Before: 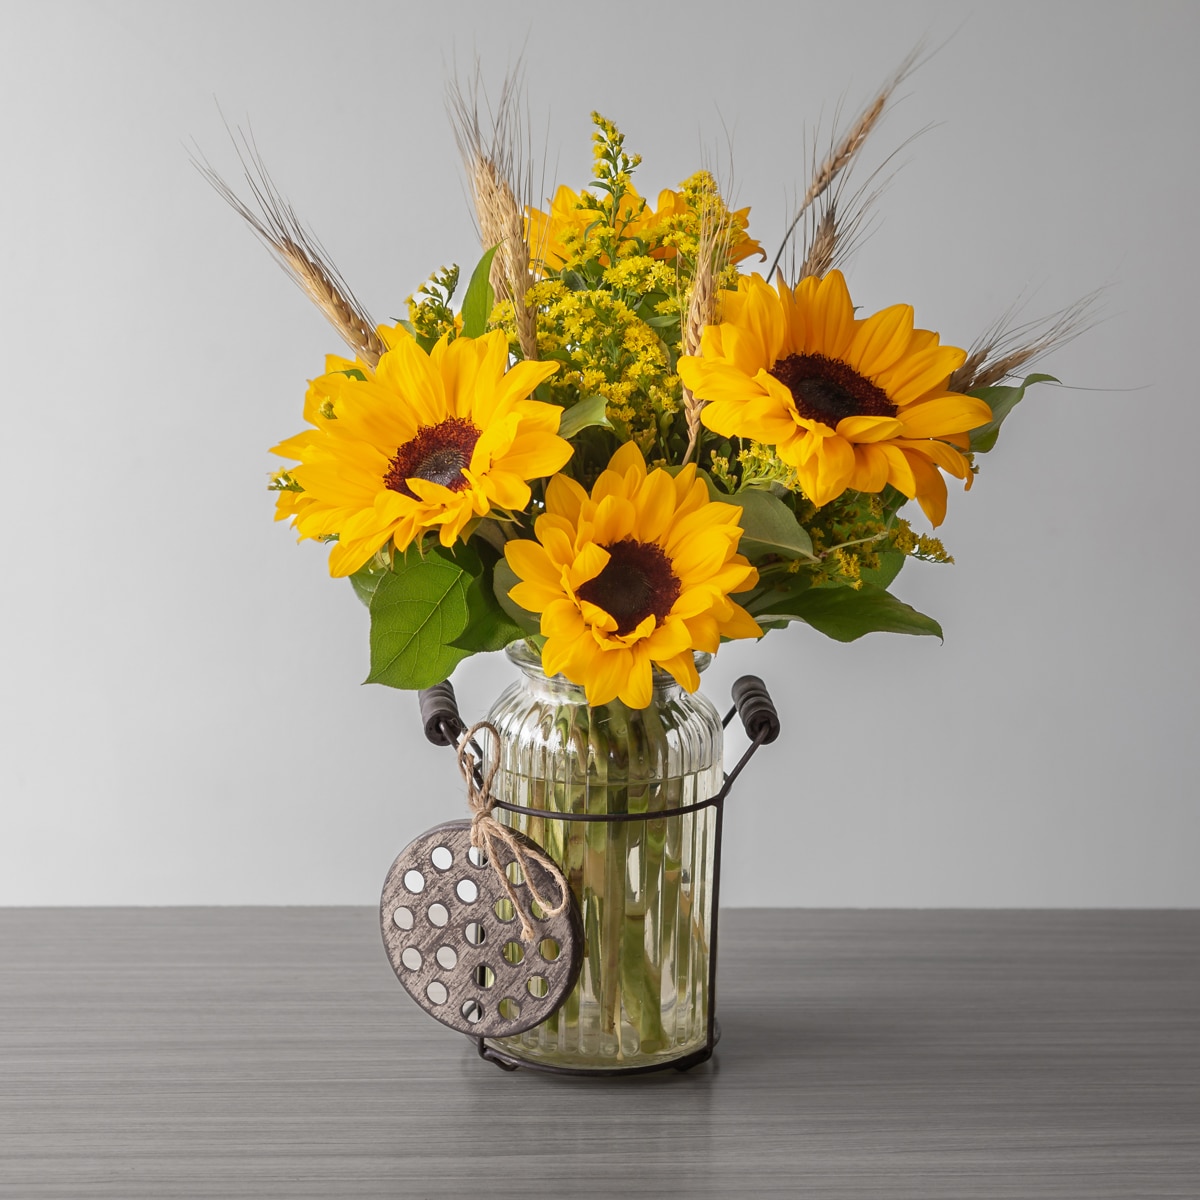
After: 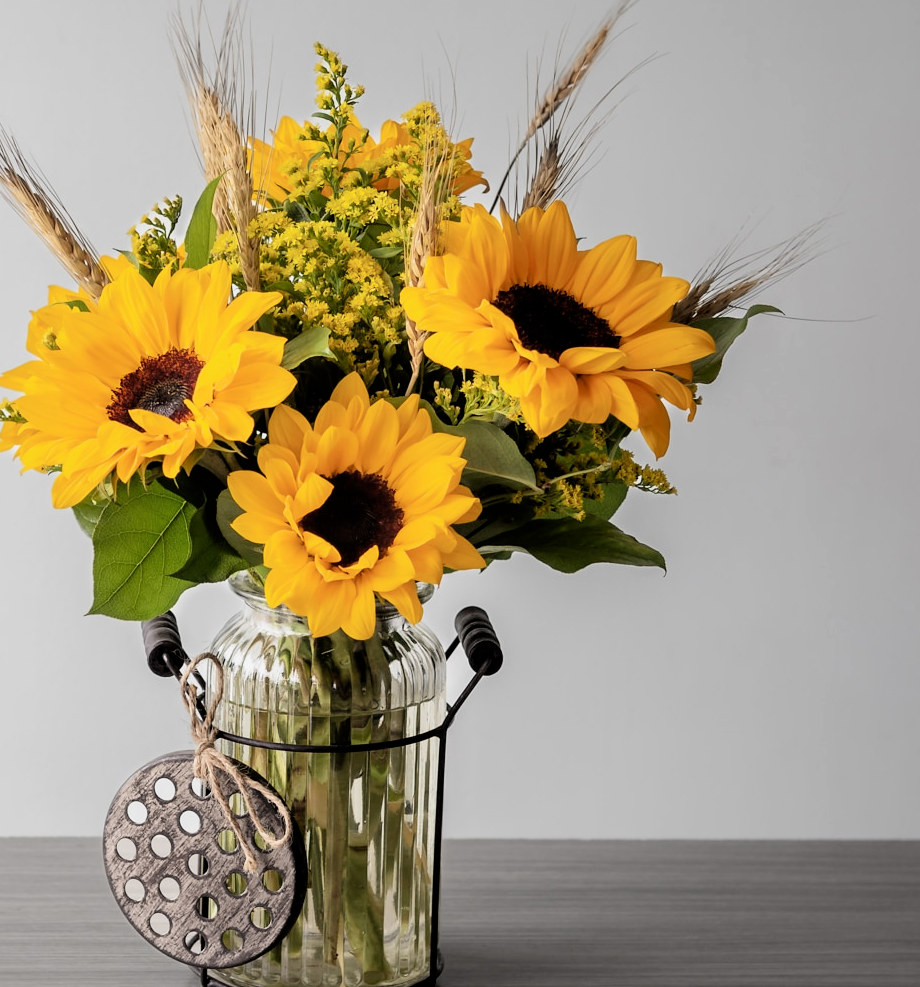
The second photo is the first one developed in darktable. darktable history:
crop: left 23.095%, top 5.827%, bottom 11.854%
filmic rgb: black relative exposure -4 EV, white relative exposure 3 EV, hardness 3.02, contrast 1.4
